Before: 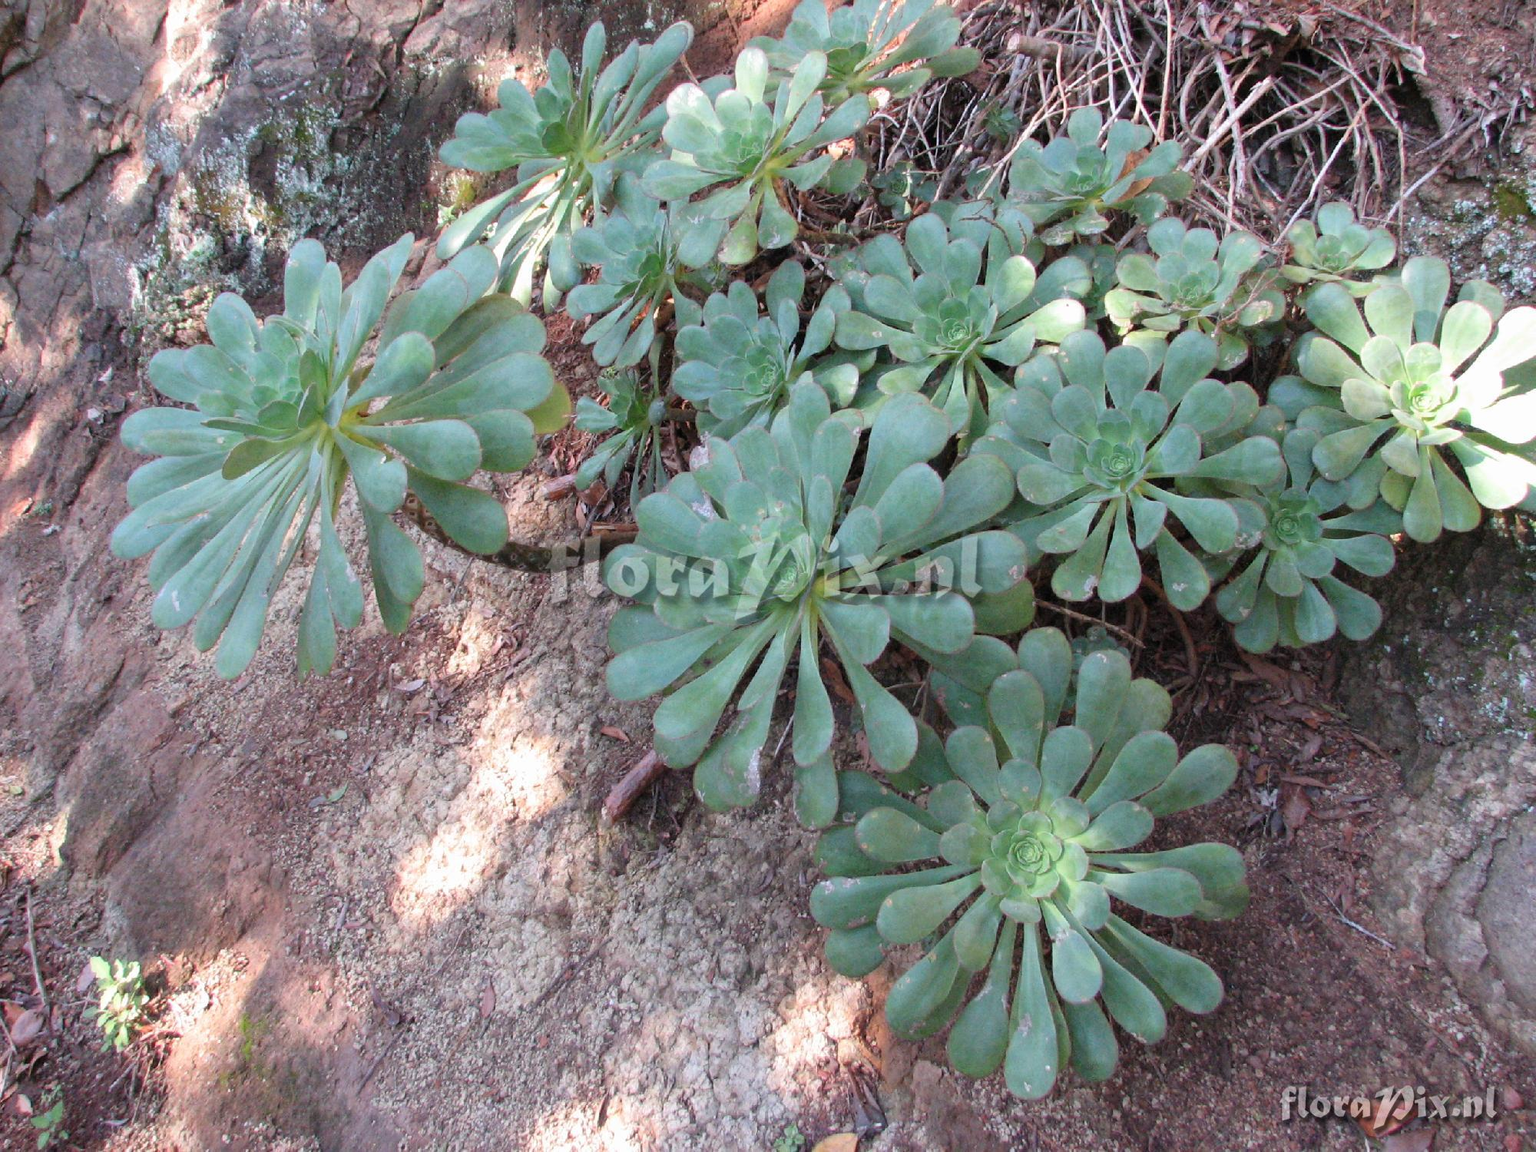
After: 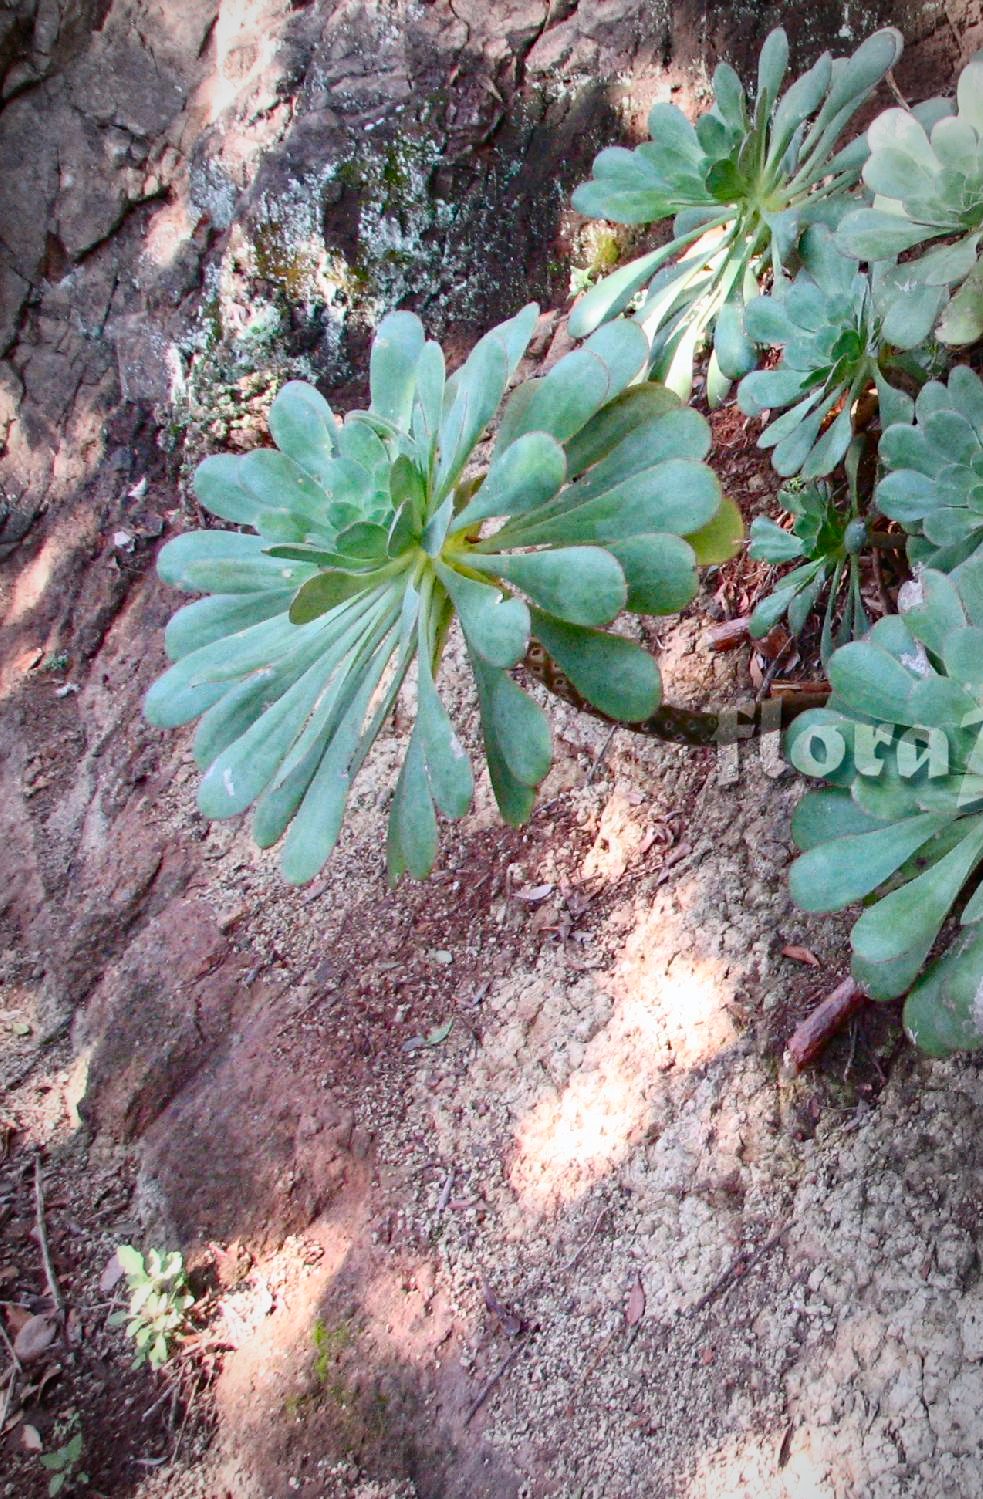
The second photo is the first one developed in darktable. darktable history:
contrast brightness saturation: contrast 0.28
exposure: black level correction 0.001, compensate highlight preservation false
crop and rotate: left 0%, top 0%, right 50.845%
vignetting: fall-off radius 60%, automatic ratio true
contrast equalizer: octaves 7, y [[0.6 ×6], [0.55 ×6], [0 ×6], [0 ×6], [0 ×6]], mix -0.3
haze removal: compatibility mode true, adaptive false
color balance rgb: perceptual saturation grading › global saturation 20%, perceptual saturation grading › highlights -25%, perceptual saturation grading › shadows 50%
